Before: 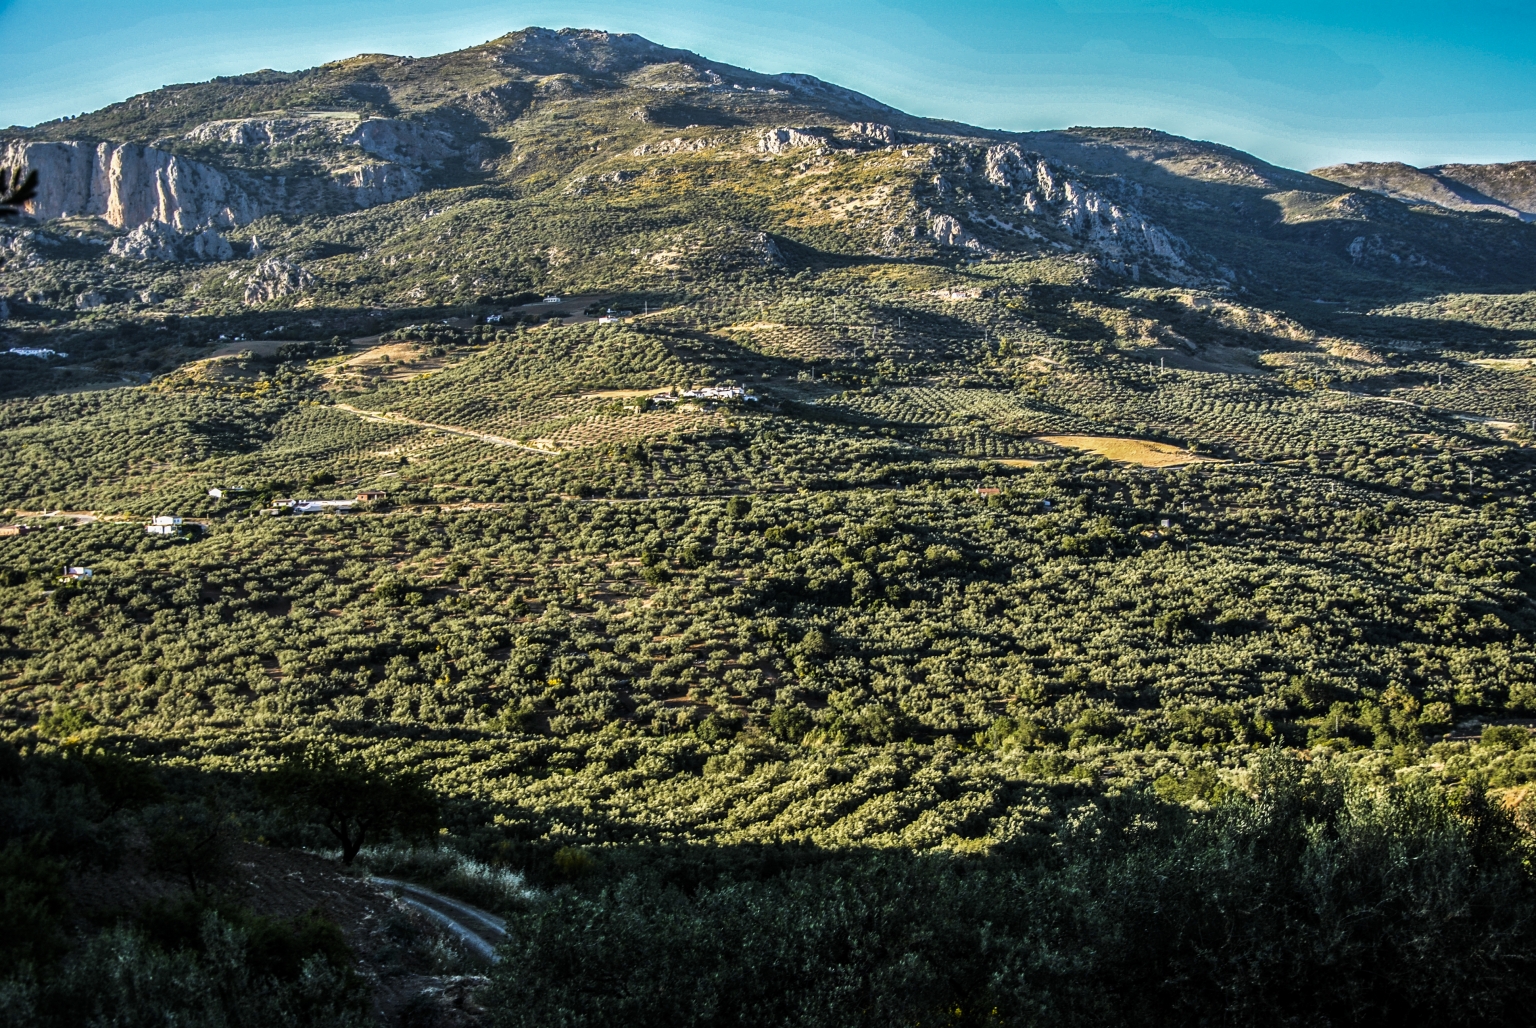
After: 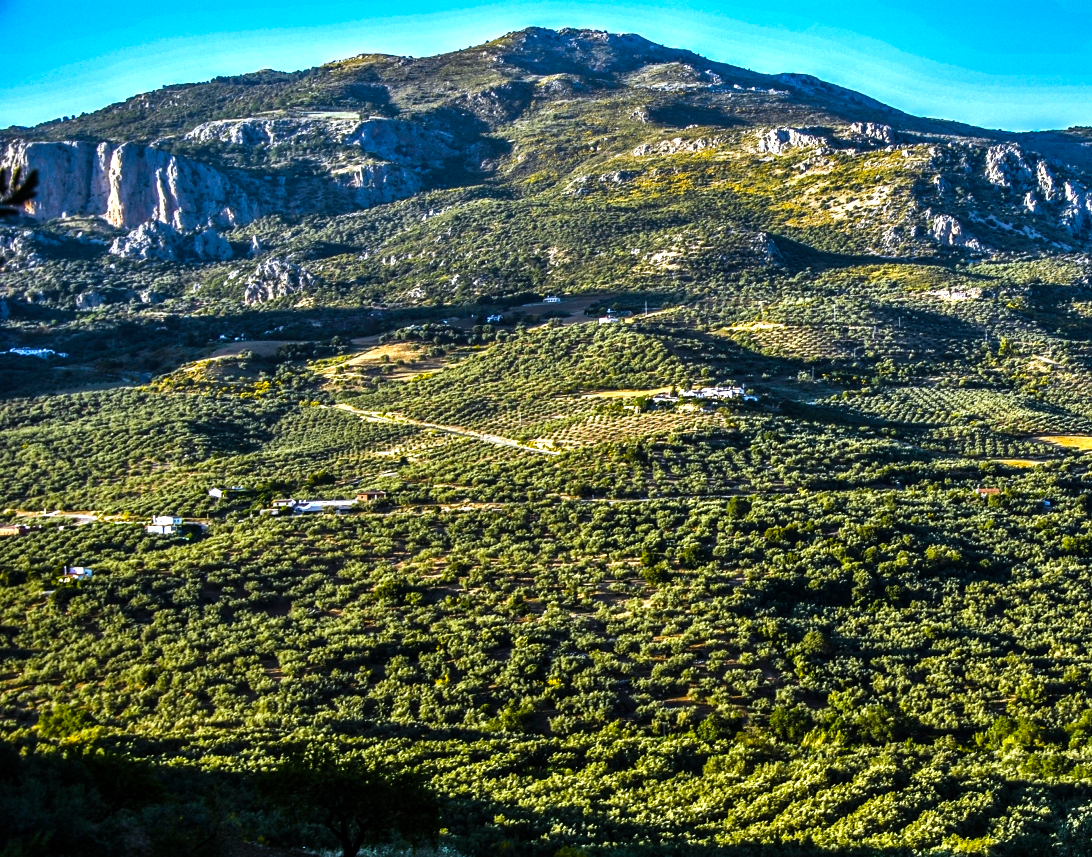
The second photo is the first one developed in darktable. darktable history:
crop: right 28.885%, bottom 16.626%
white balance: red 0.954, blue 1.079
color balance rgb: linear chroma grading › global chroma 9%, perceptual saturation grading › global saturation 36%, perceptual saturation grading › shadows 35%, perceptual brilliance grading › global brilliance 15%, perceptual brilliance grading › shadows -35%, global vibrance 15%
